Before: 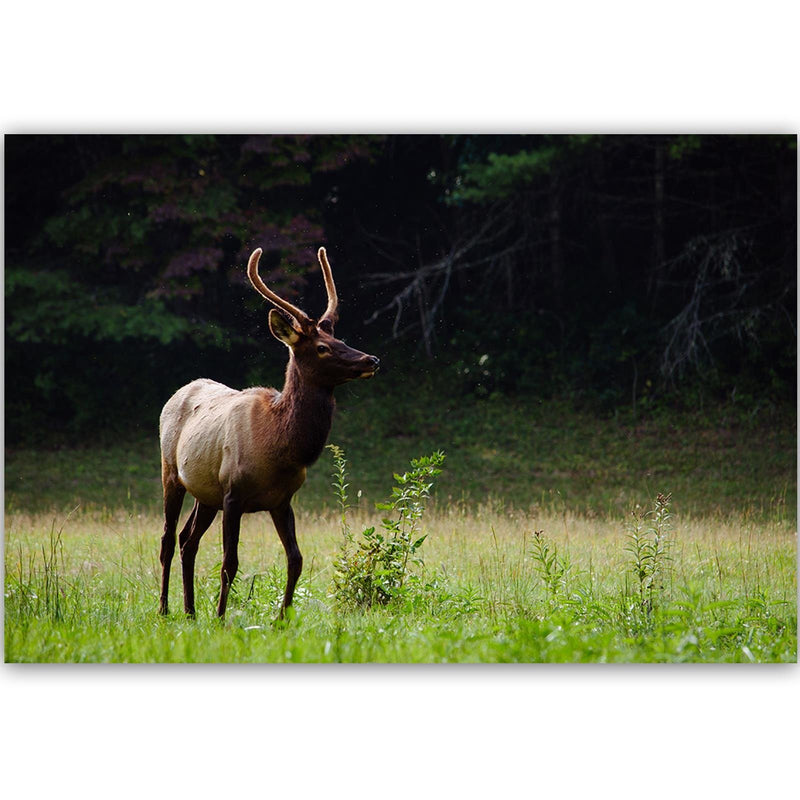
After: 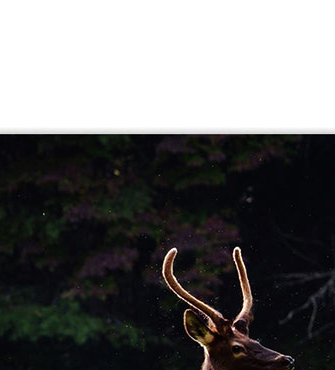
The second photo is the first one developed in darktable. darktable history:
rotate and perspective: automatic cropping off
tone equalizer: -8 EV -0.417 EV, -7 EV -0.389 EV, -6 EV -0.333 EV, -5 EV -0.222 EV, -3 EV 0.222 EV, -2 EV 0.333 EV, -1 EV 0.389 EV, +0 EV 0.417 EV, edges refinement/feathering 500, mask exposure compensation -1.57 EV, preserve details no
crop and rotate: left 10.817%, top 0.062%, right 47.194%, bottom 53.626%
